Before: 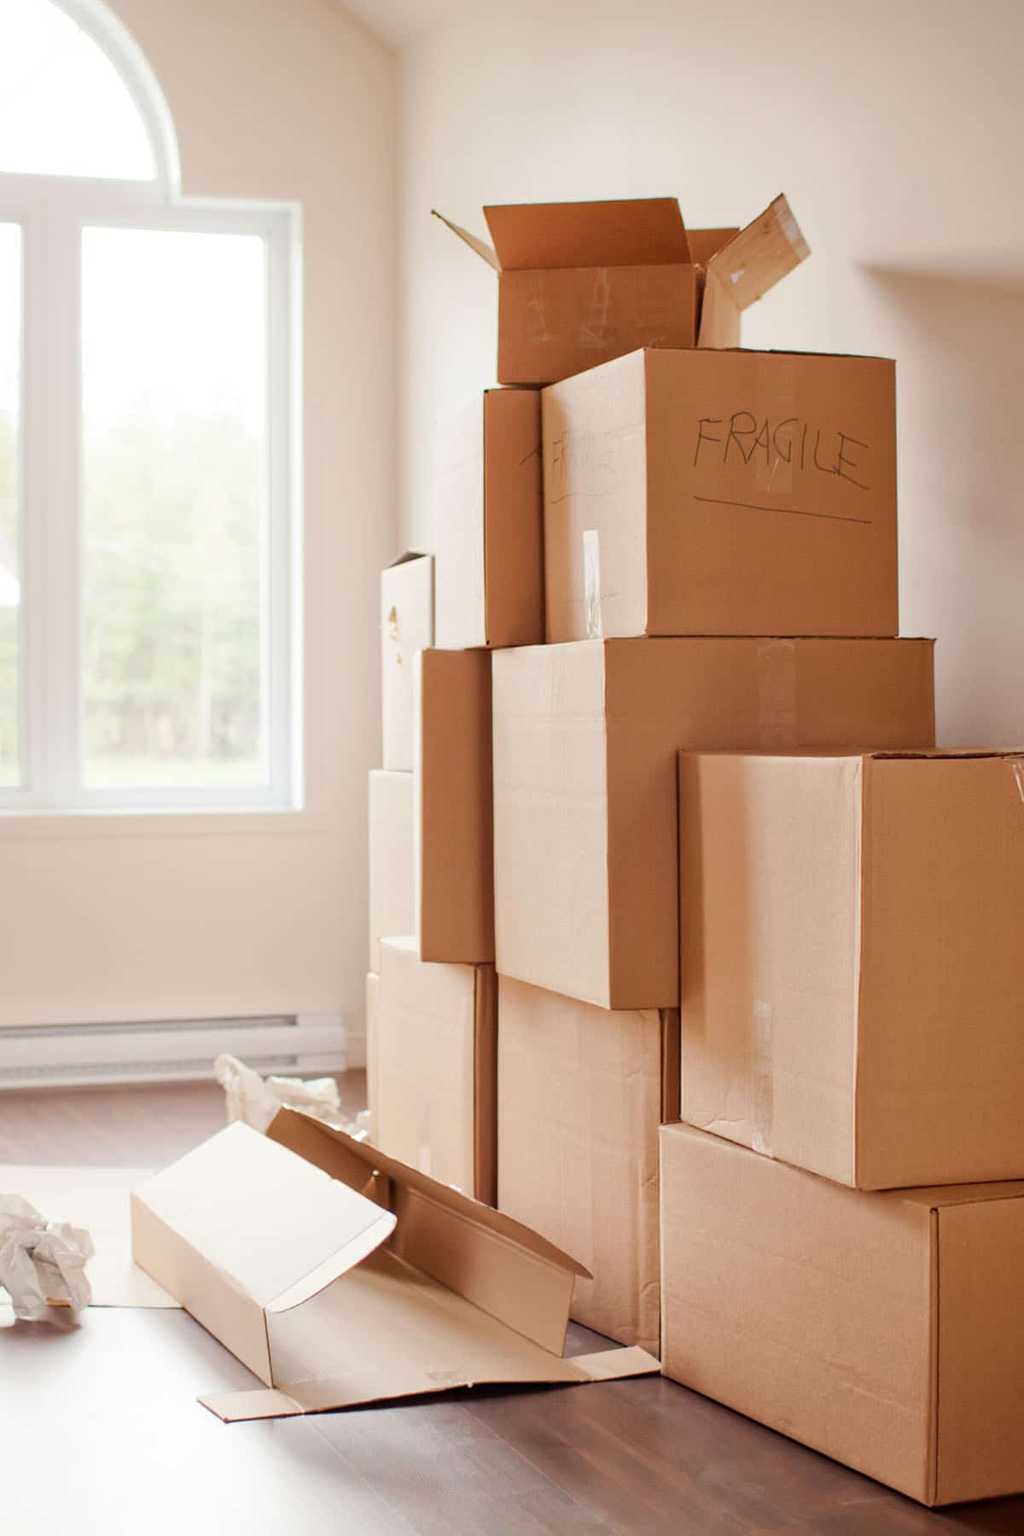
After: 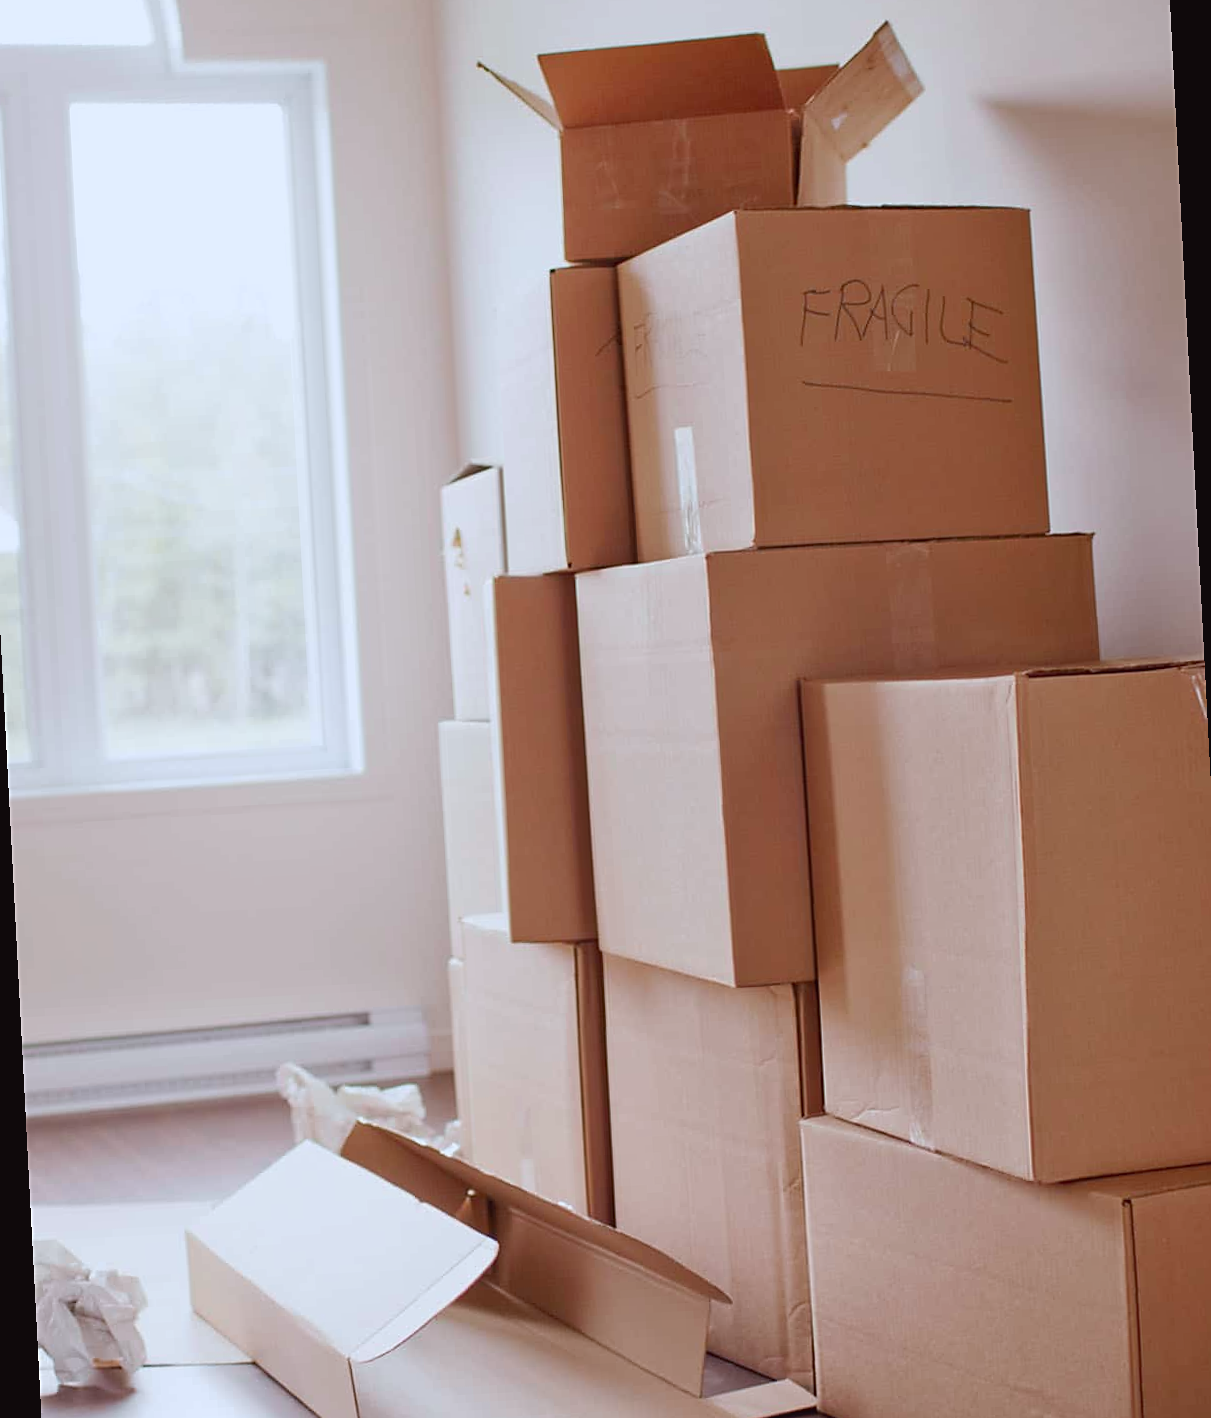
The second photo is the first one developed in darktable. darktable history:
rotate and perspective: rotation -3°, crop left 0.031, crop right 0.968, crop top 0.07, crop bottom 0.93
sharpen: radius 1.864, amount 0.398, threshold 1.271
crop and rotate: top 5.609%, bottom 5.609%
tone curve: curves: ch0 [(0, 0.029) (0.253, 0.237) (1, 0.945)]; ch1 [(0, 0) (0.401, 0.42) (0.442, 0.47) (0.492, 0.498) (0.511, 0.523) (0.557, 0.565) (0.66, 0.683) (1, 1)]; ch2 [(0, 0) (0.394, 0.413) (0.5, 0.5) (0.578, 0.568) (1, 1)], color space Lab, independent channels, preserve colors none
white balance: red 0.924, blue 1.095
